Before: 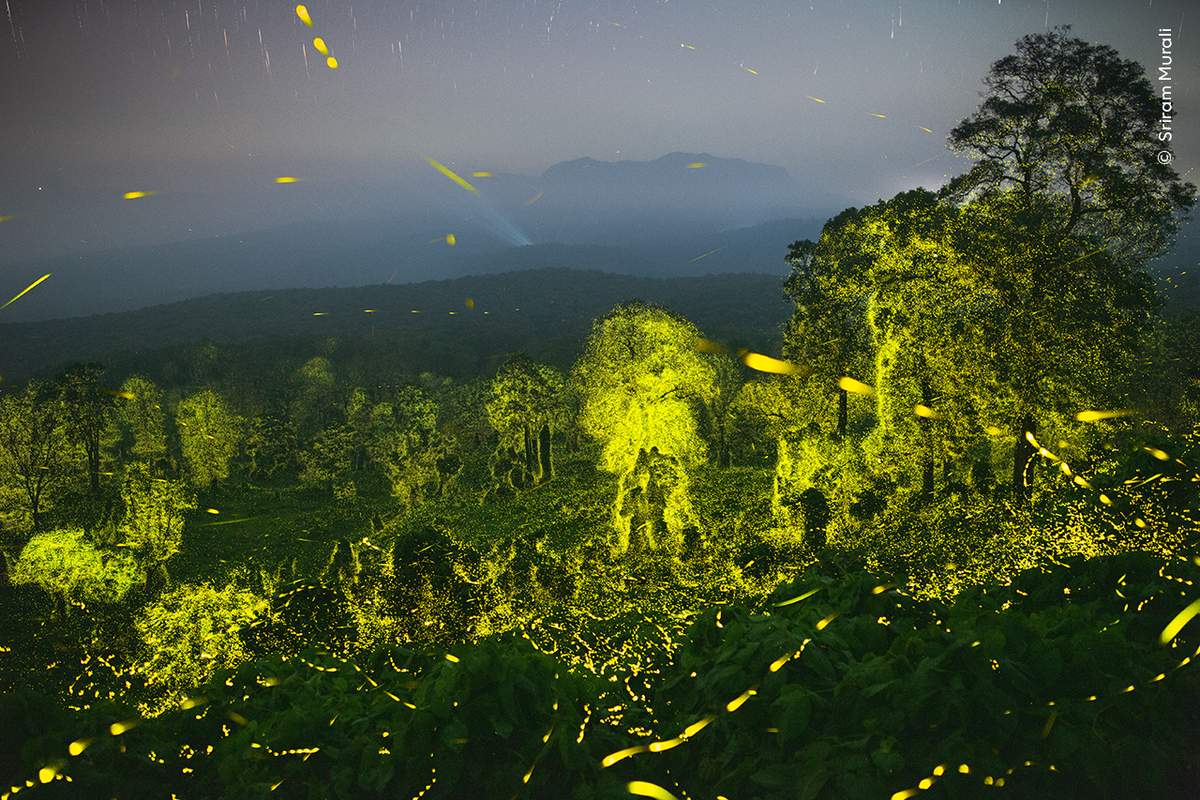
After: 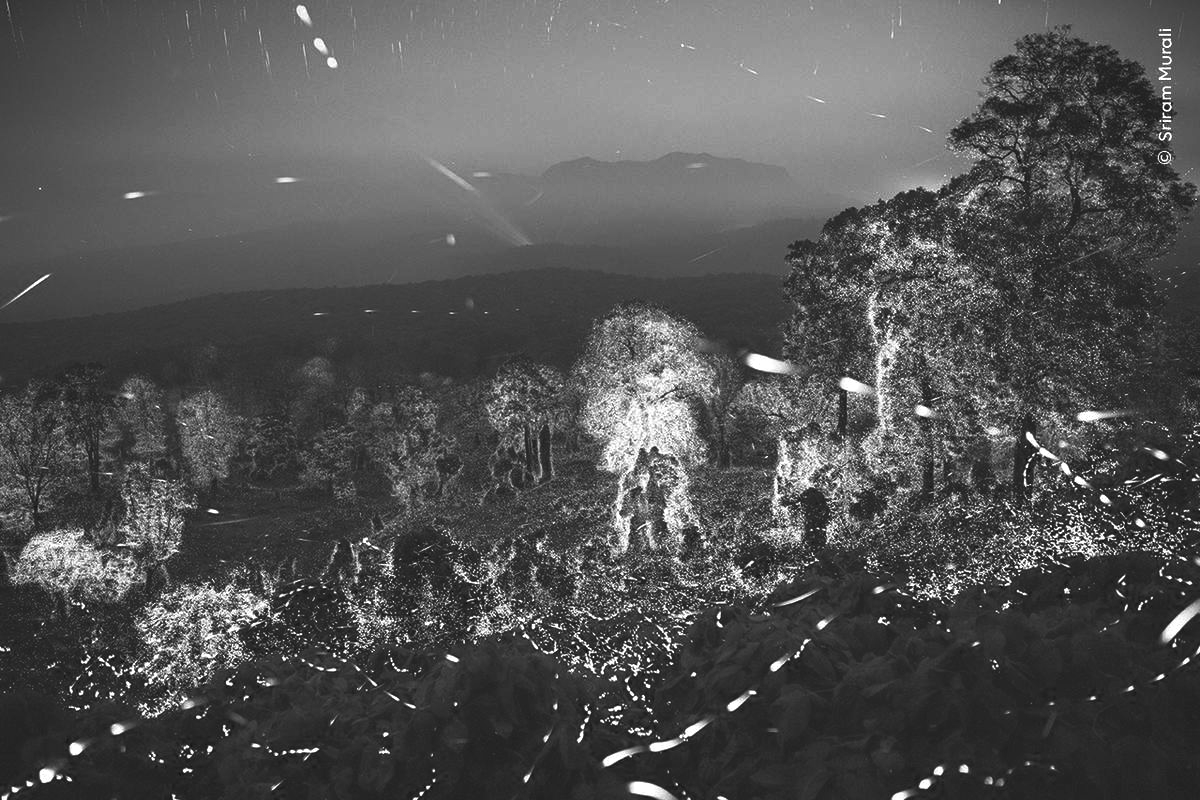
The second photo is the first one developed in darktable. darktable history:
monochrome: on, module defaults
tone curve: curves: ch0 [(0, 0.081) (0.483, 0.453) (0.881, 0.992)]
